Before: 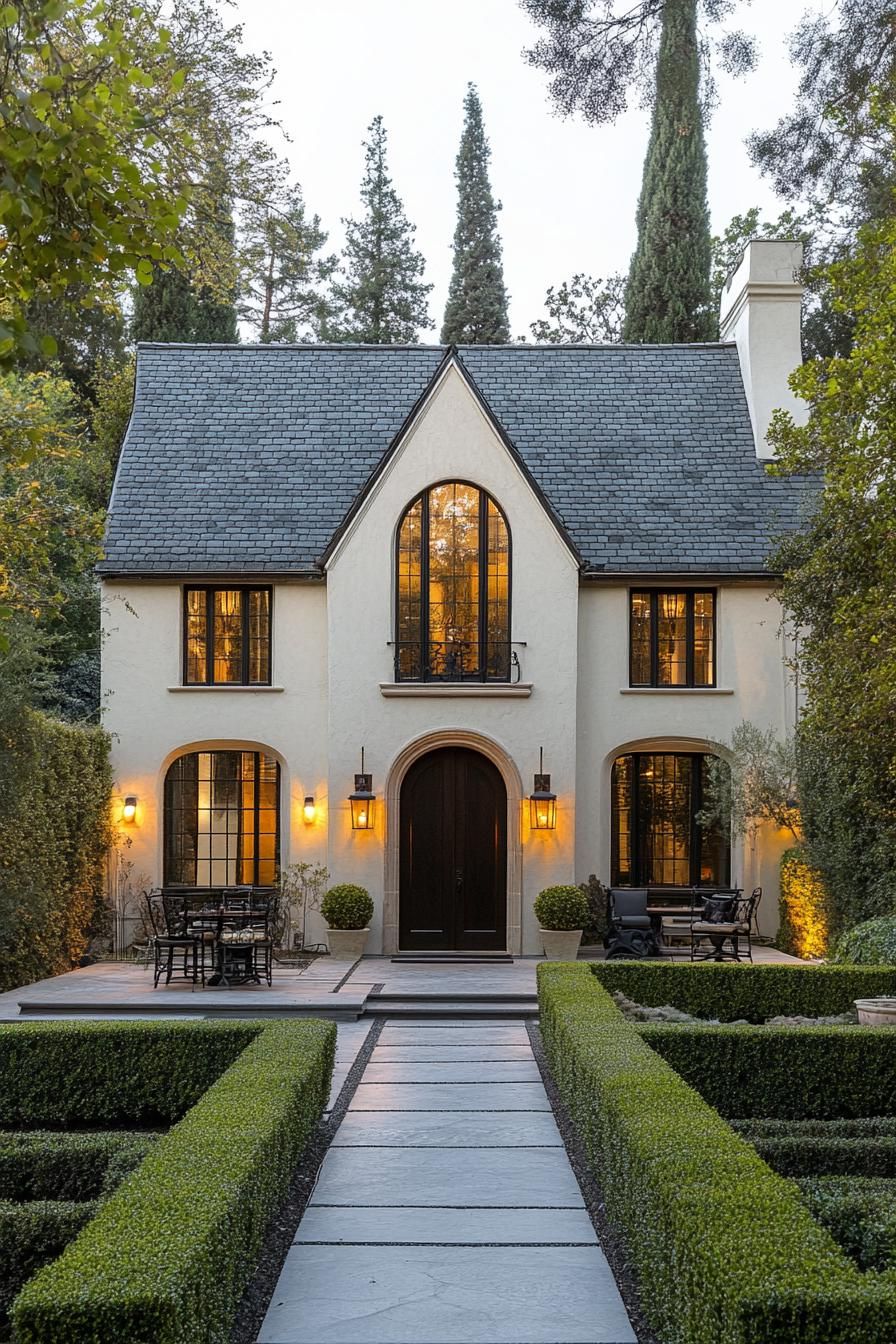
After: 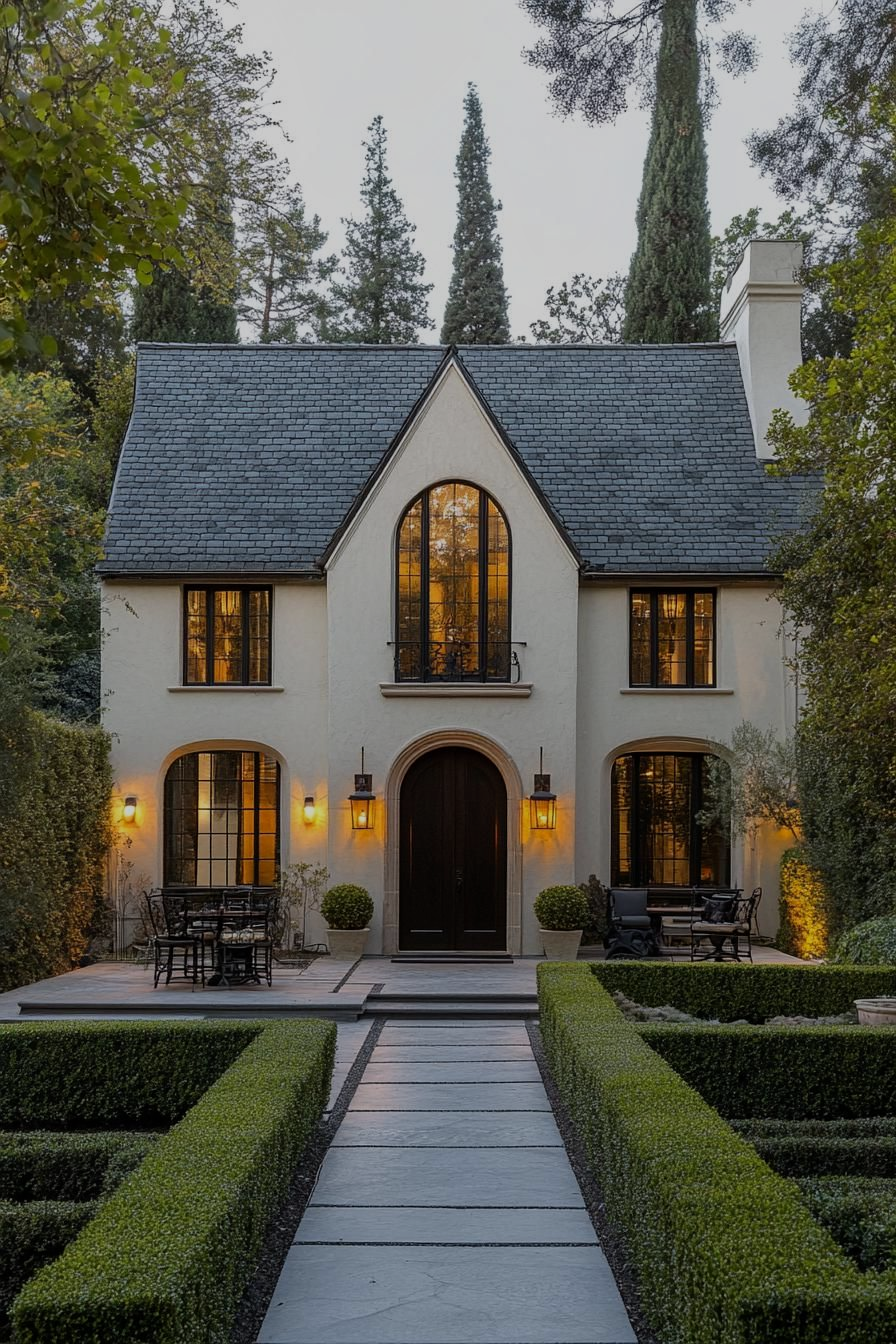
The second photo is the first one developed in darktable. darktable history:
tone equalizer: on, module defaults
exposure: black level correction 0, exposure -0.766 EV, compensate highlight preservation false
